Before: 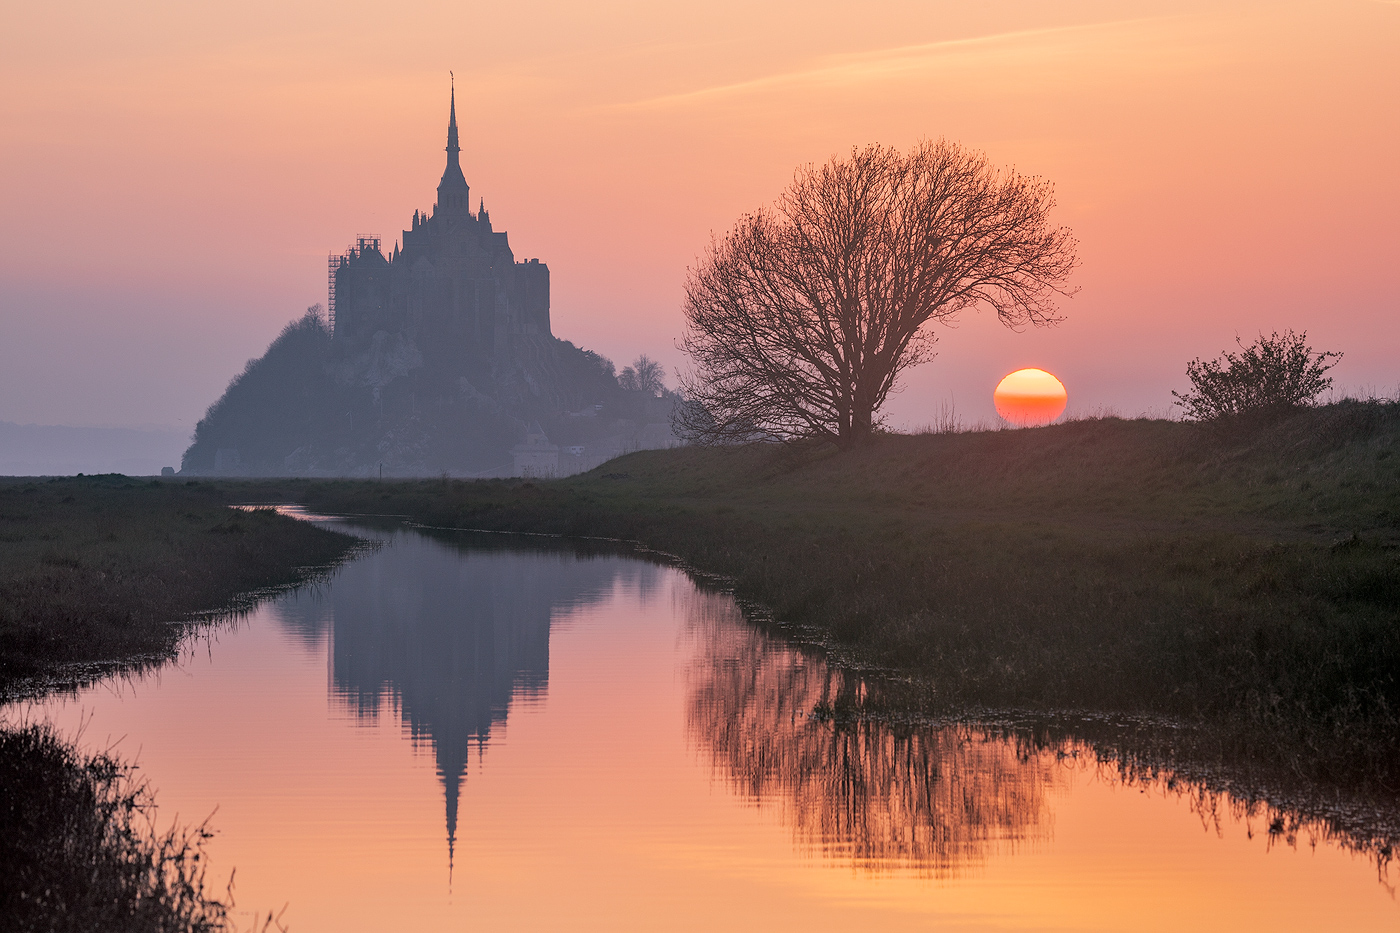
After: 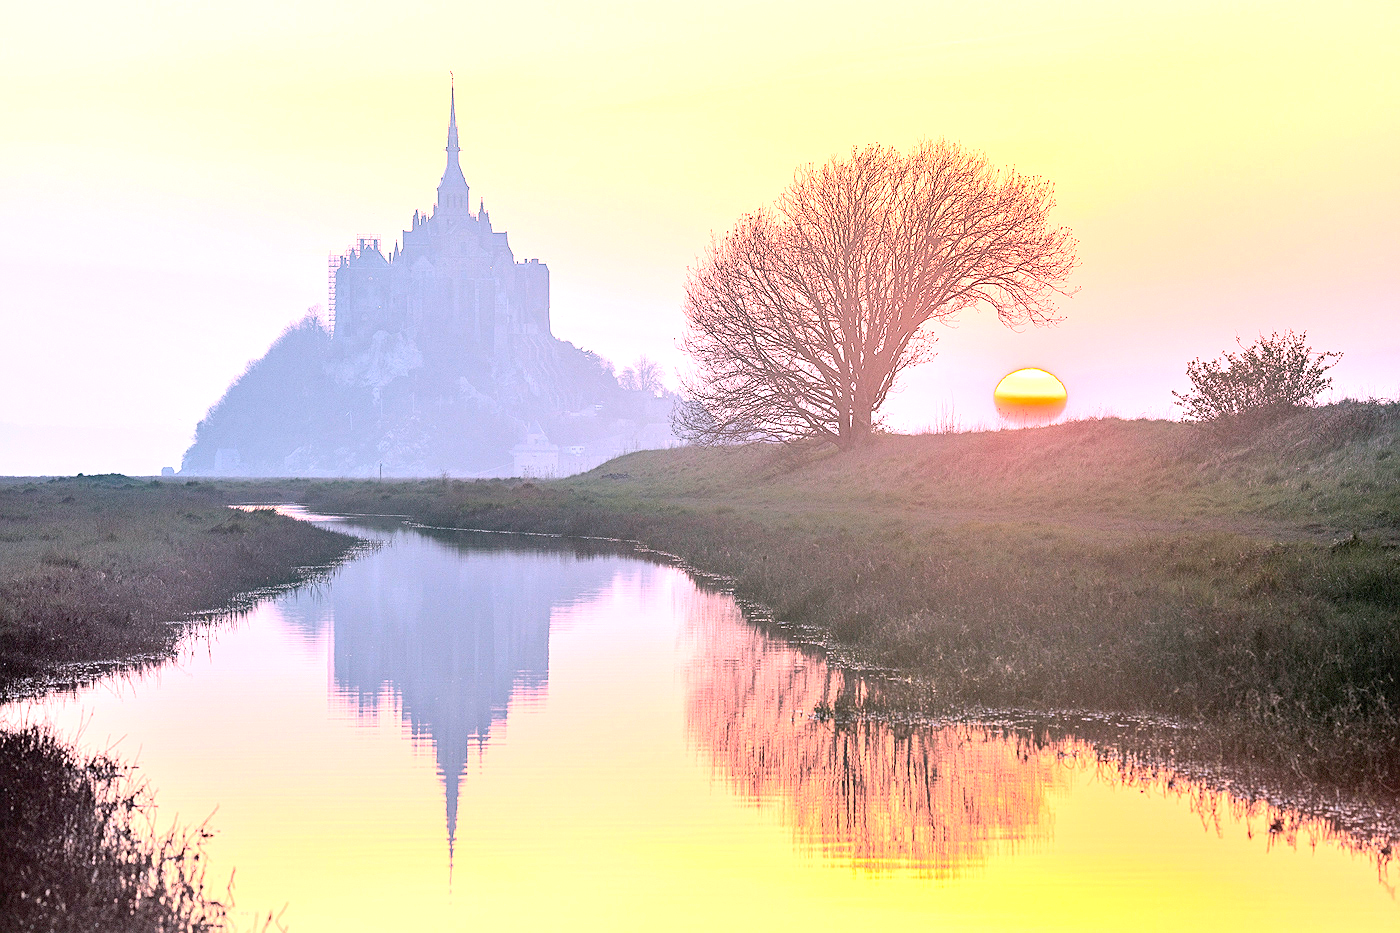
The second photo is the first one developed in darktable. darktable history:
sharpen: amount 0.2
white balance: red 1.009, blue 1.027
contrast brightness saturation: contrast 0.2, brightness 0.16, saturation 0.22
exposure: black level correction 0, exposure 2 EV, compensate highlight preservation false
